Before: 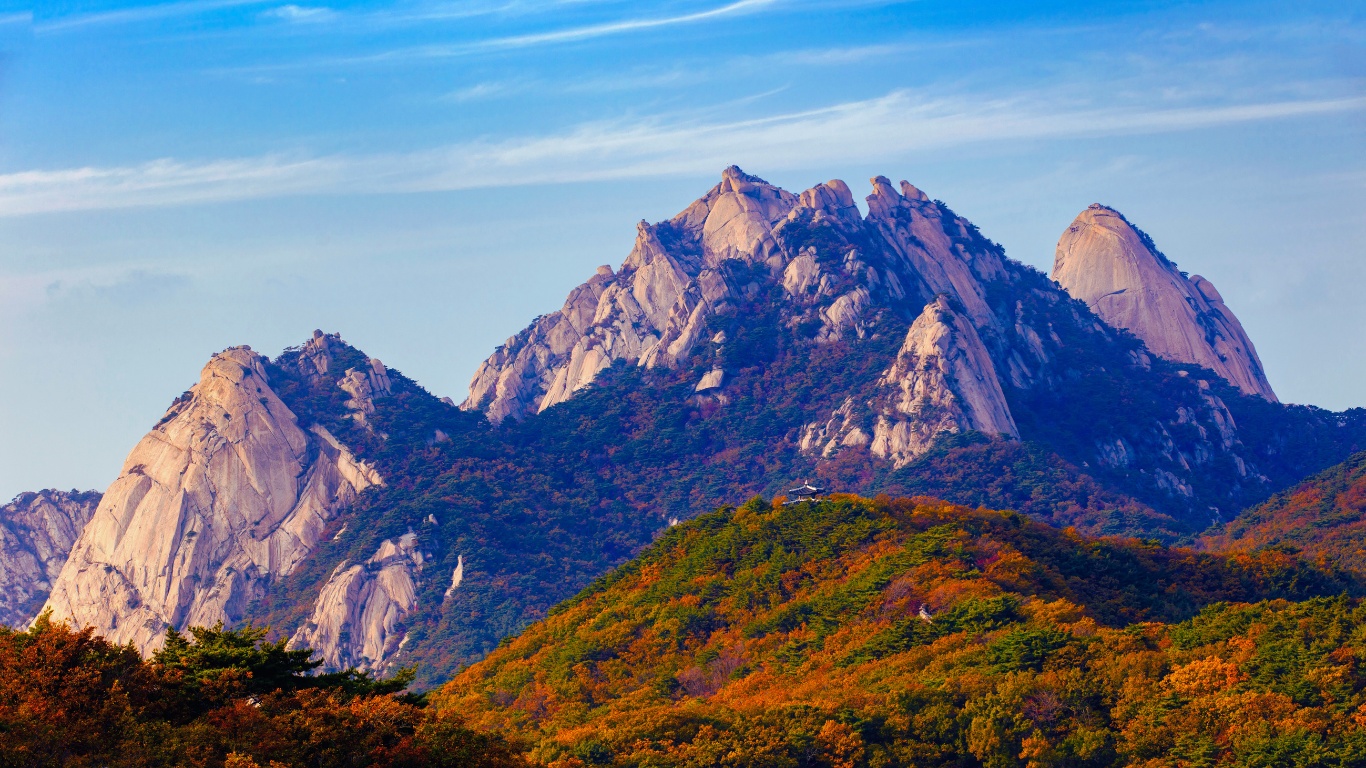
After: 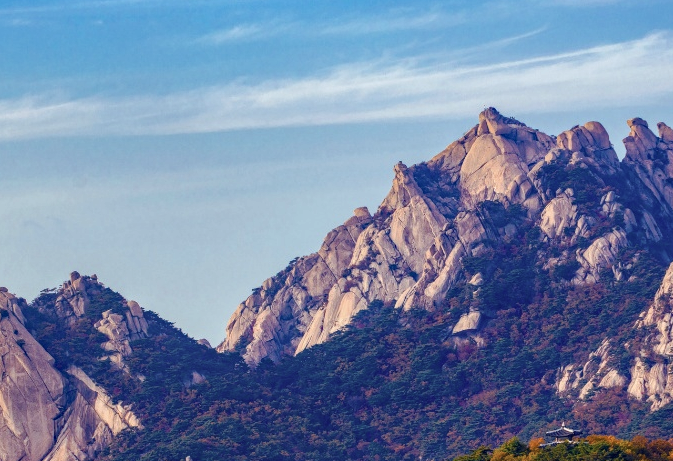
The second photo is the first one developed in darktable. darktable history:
contrast brightness saturation: contrast -0.05, saturation -0.41
color correction: saturation 1.32
haze removal: strength 0.29, distance 0.25, compatibility mode true, adaptive false
local contrast: detail 130%
crop: left 17.835%, top 7.675%, right 32.881%, bottom 32.213%
